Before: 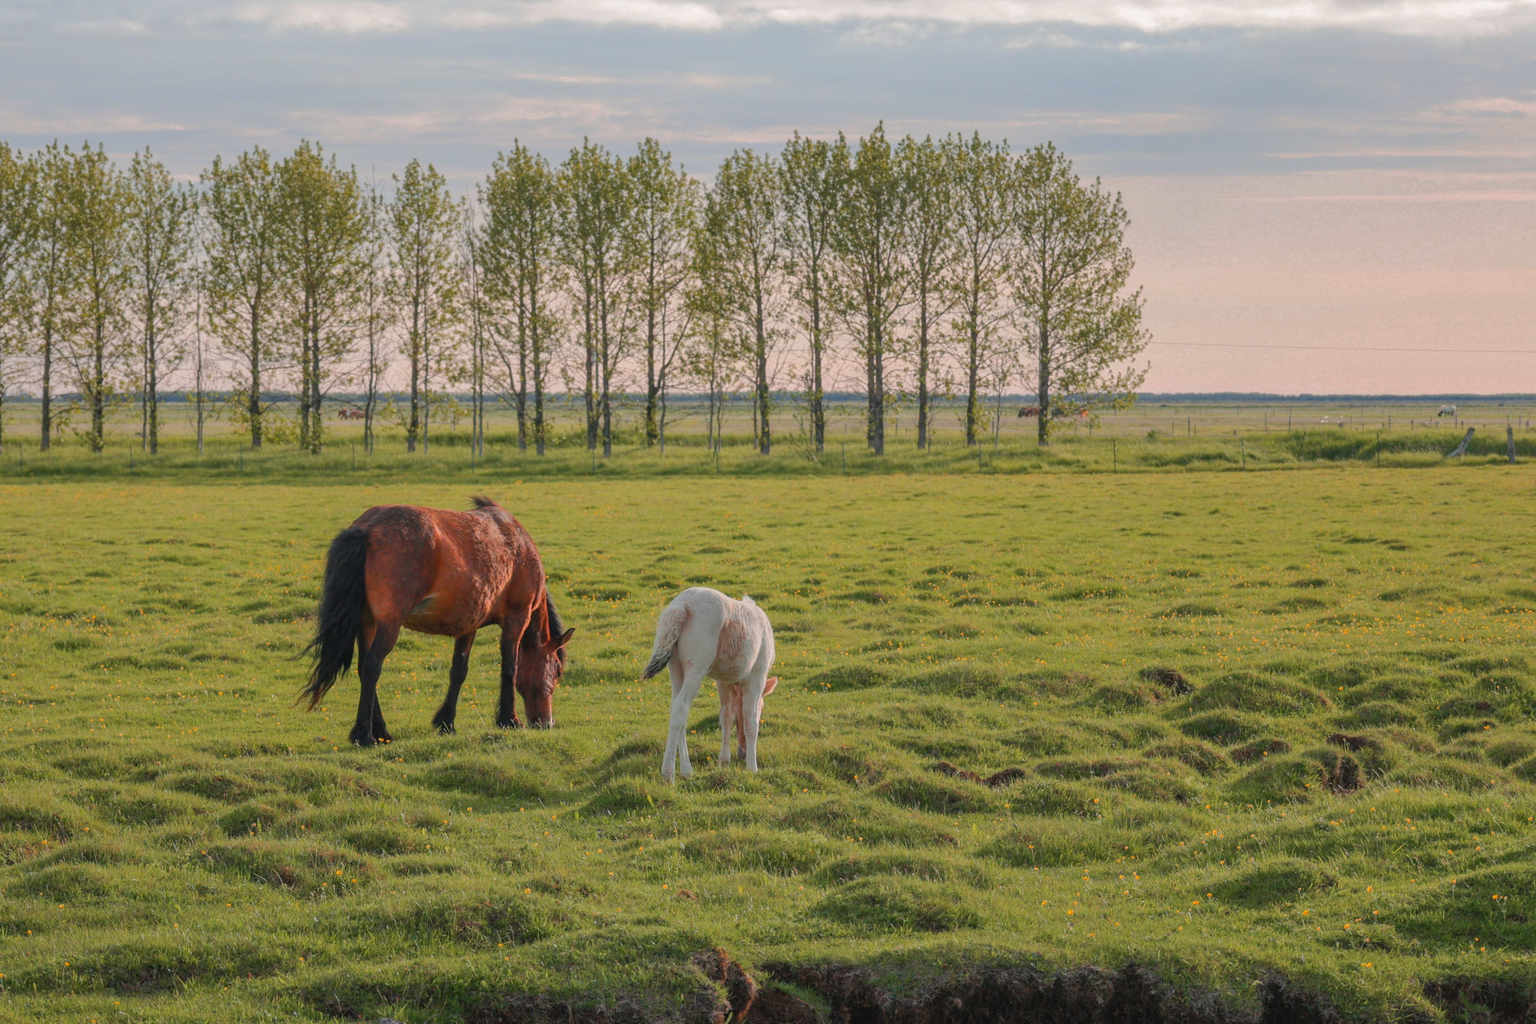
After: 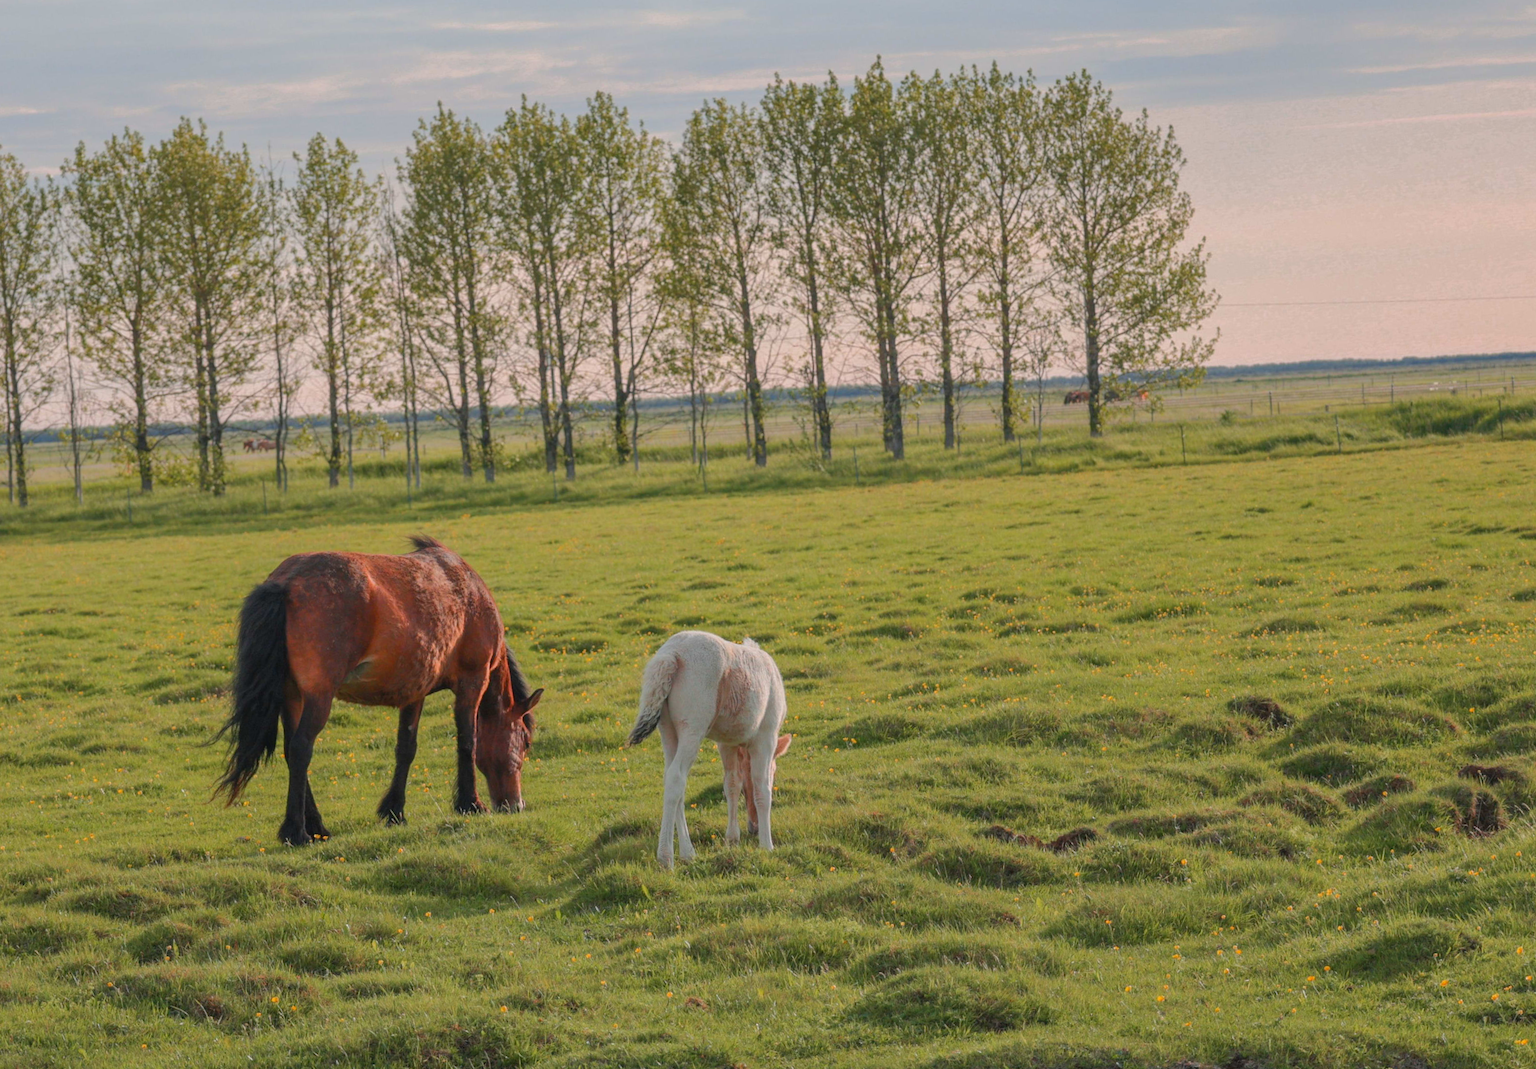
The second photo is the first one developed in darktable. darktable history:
crop and rotate: left 10.071%, top 10.071%, right 10.02%, bottom 10.02%
rotate and perspective: rotation -3.18°, automatic cropping off
